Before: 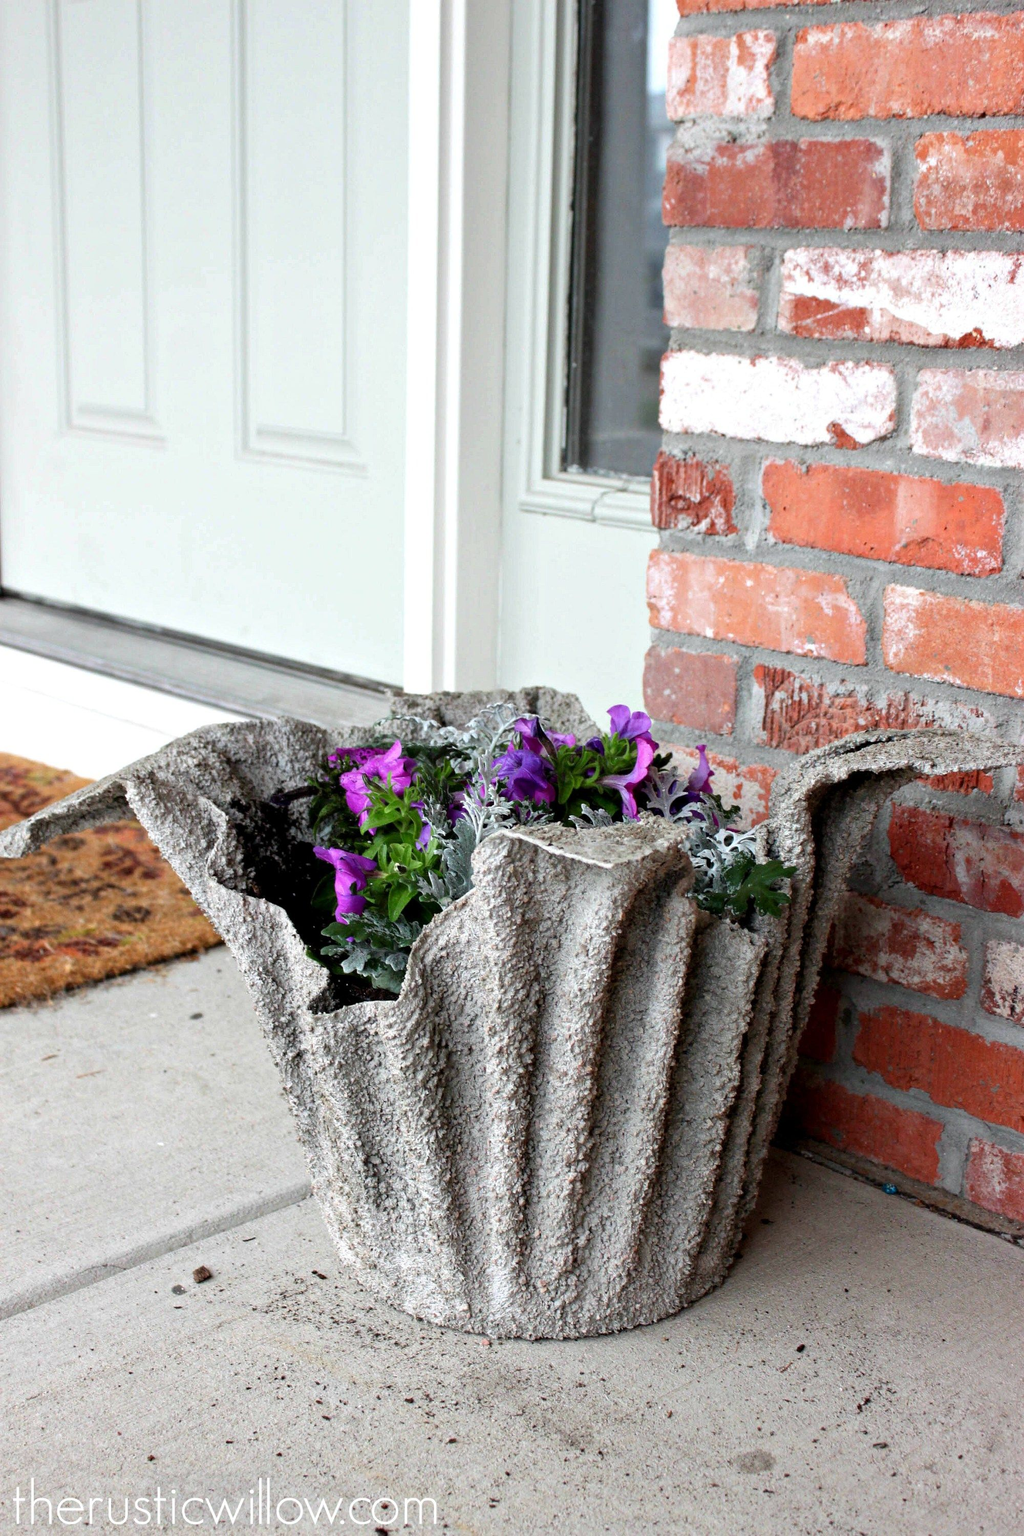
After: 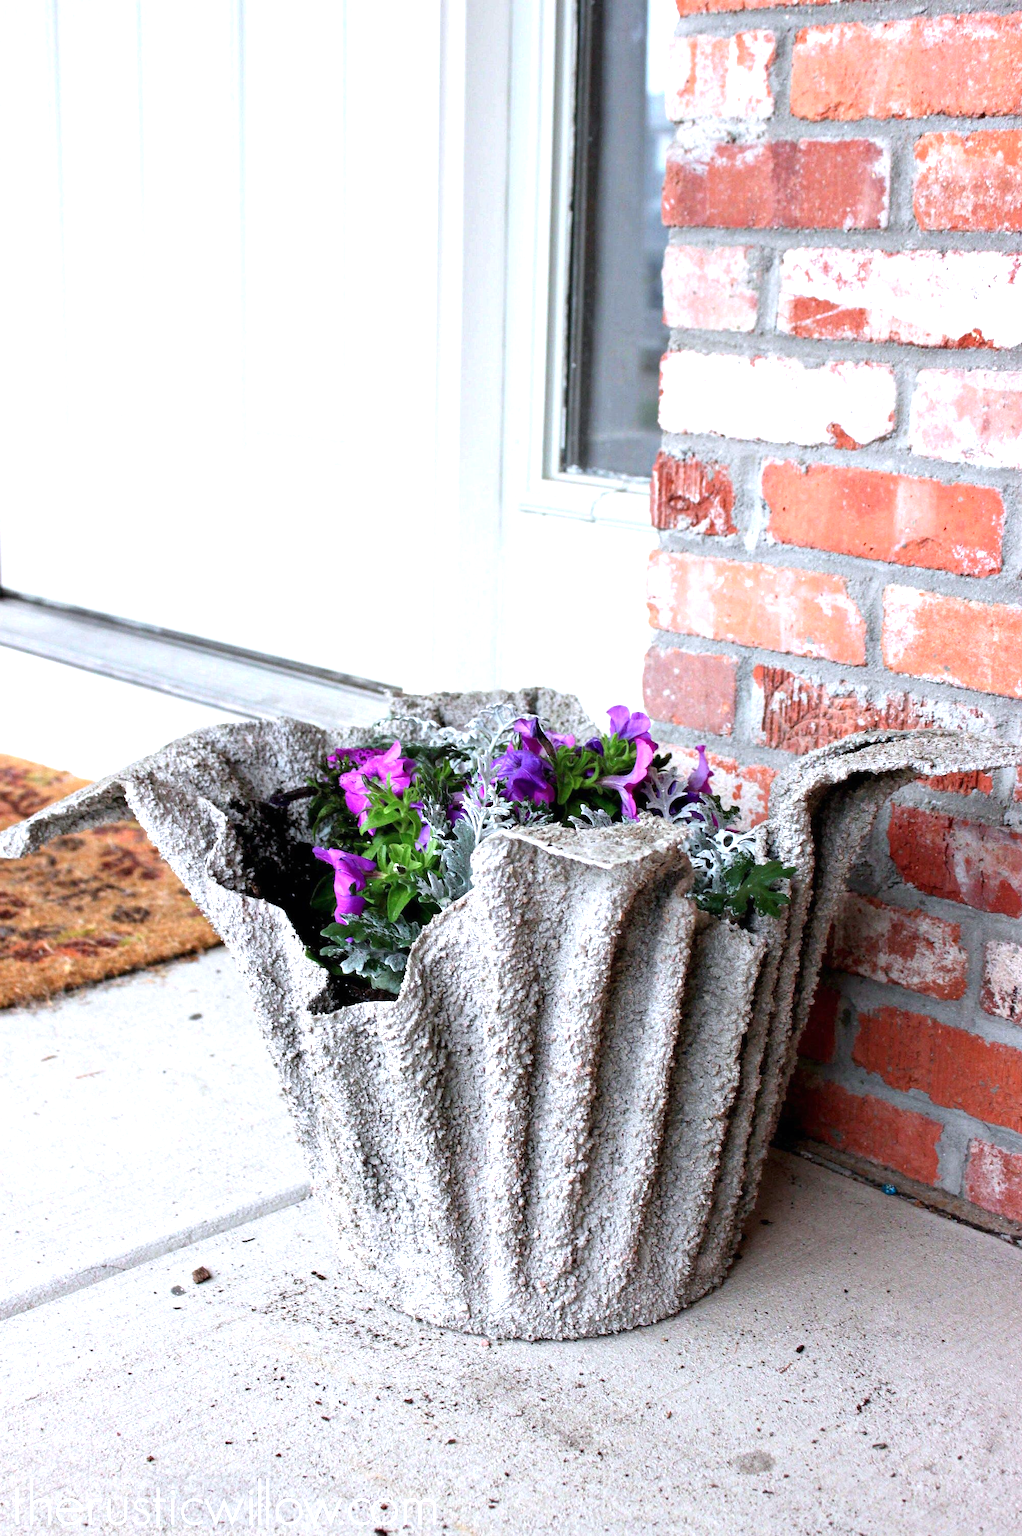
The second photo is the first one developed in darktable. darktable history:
crop and rotate: left 0.126%
exposure: black level correction 0, exposure 0.7 EV, compensate exposure bias true, compensate highlight preservation false
white balance: red 1, blue 1
color calibration: illuminant as shot in camera, x 0.358, y 0.373, temperature 4628.91 K
